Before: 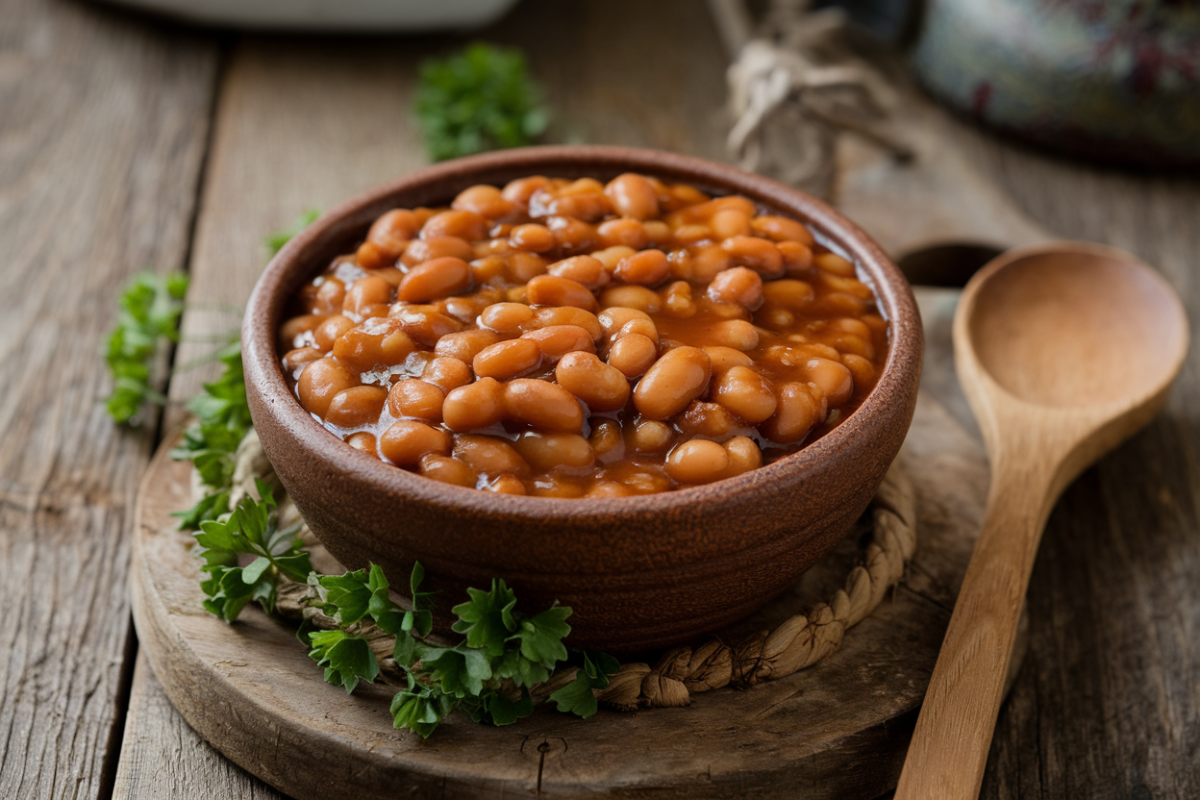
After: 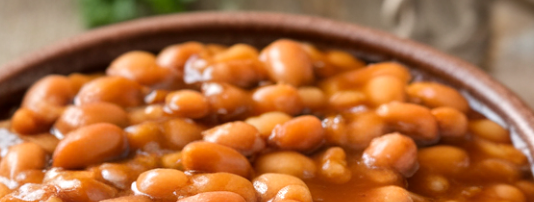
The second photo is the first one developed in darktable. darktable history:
crop: left 28.789%, top 16.847%, right 26.685%, bottom 57.849%
exposure: black level correction 0.001, exposure 0.499 EV, compensate highlight preservation false
